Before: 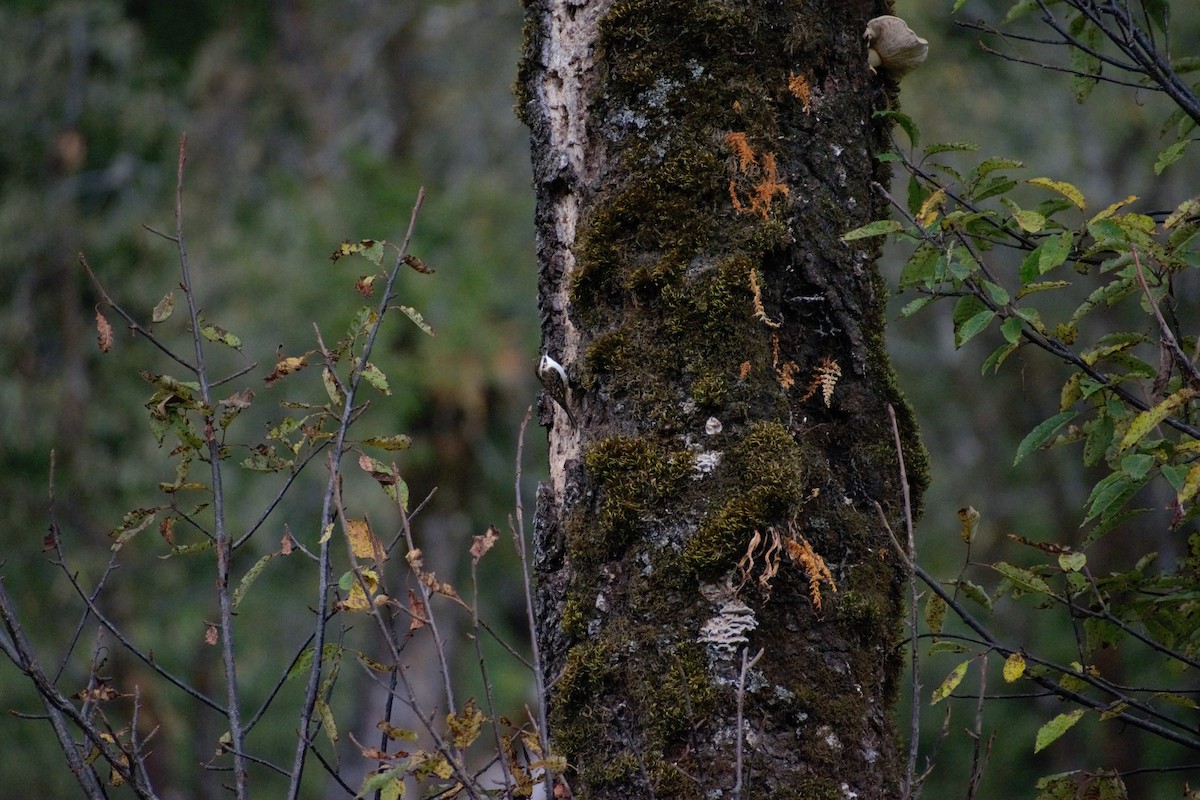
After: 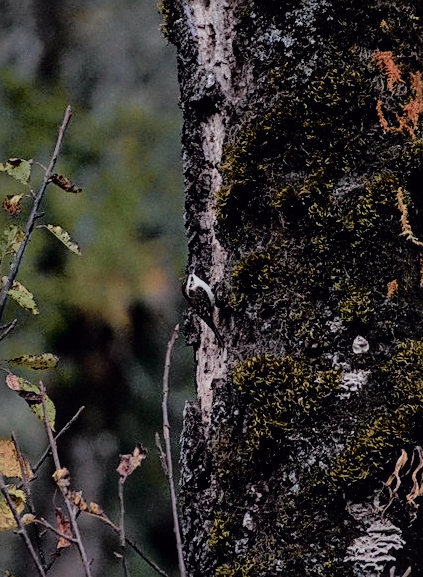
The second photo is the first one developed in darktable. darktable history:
exposure: compensate highlight preservation false
crop and rotate: left 29.482%, top 10.168%, right 35.25%, bottom 17.699%
tone curve: curves: ch0 [(0, 0) (0.105, 0.044) (0.195, 0.128) (0.283, 0.283) (0.384, 0.404) (0.485, 0.531) (0.638, 0.681) (0.795, 0.879) (1, 0.977)]; ch1 [(0, 0) (0.161, 0.092) (0.35, 0.33) (0.379, 0.401) (0.456, 0.469) (0.498, 0.503) (0.531, 0.537) (0.596, 0.621) (0.635, 0.671) (1, 1)]; ch2 [(0, 0) (0.371, 0.362) (0.437, 0.437) (0.483, 0.484) (0.53, 0.515) (0.56, 0.58) (0.622, 0.606) (1, 1)], color space Lab, independent channels, preserve colors none
local contrast: detail 109%
filmic rgb: black relative exposure -7.34 EV, white relative exposure 5.08 EV, hardness 3.21, color science v4 (2020), iterations of high-quality reconstruction 0, contrast in shadows soft, contrast in highlights soft
sharpen: on, module defaults
